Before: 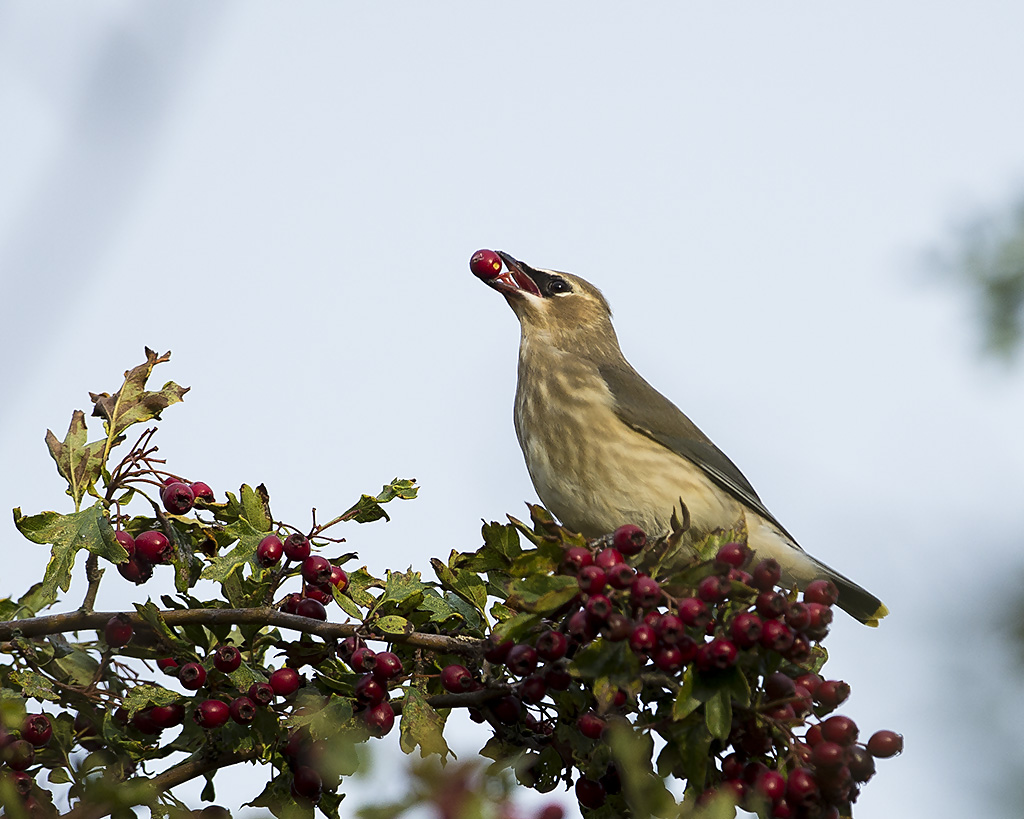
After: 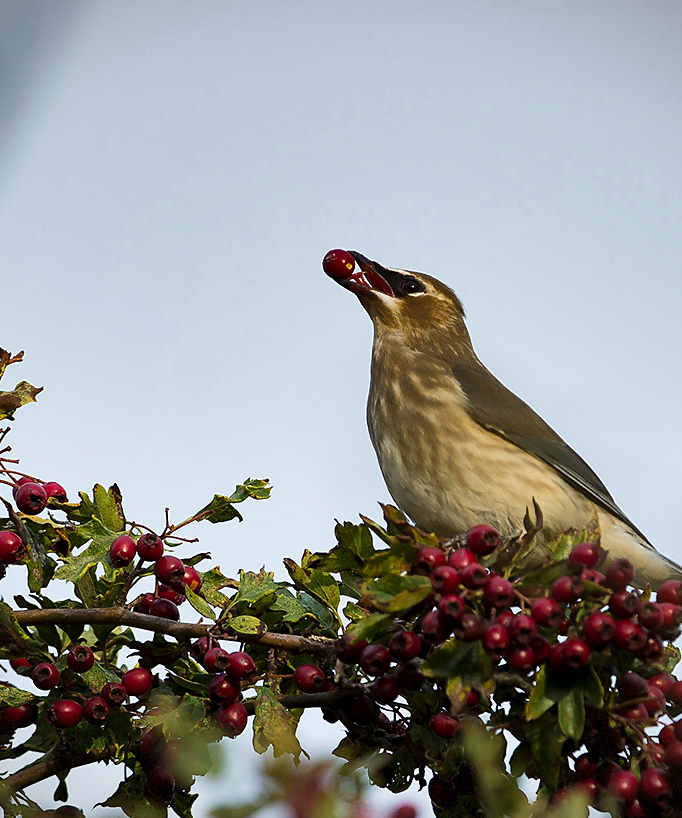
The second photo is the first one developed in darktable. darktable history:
crop and rotate: left 14.385%, right 18.948%
vignetting: fall-off start 100%, fall-off radius 71%, brightness -0.434, saturation -0.2, width/height ratio 1.178, dithering 8-bit output, unbound false
shadows and highlights: radius 118.69, shadows 42.21, highlights -61.56, soften with gaussian
